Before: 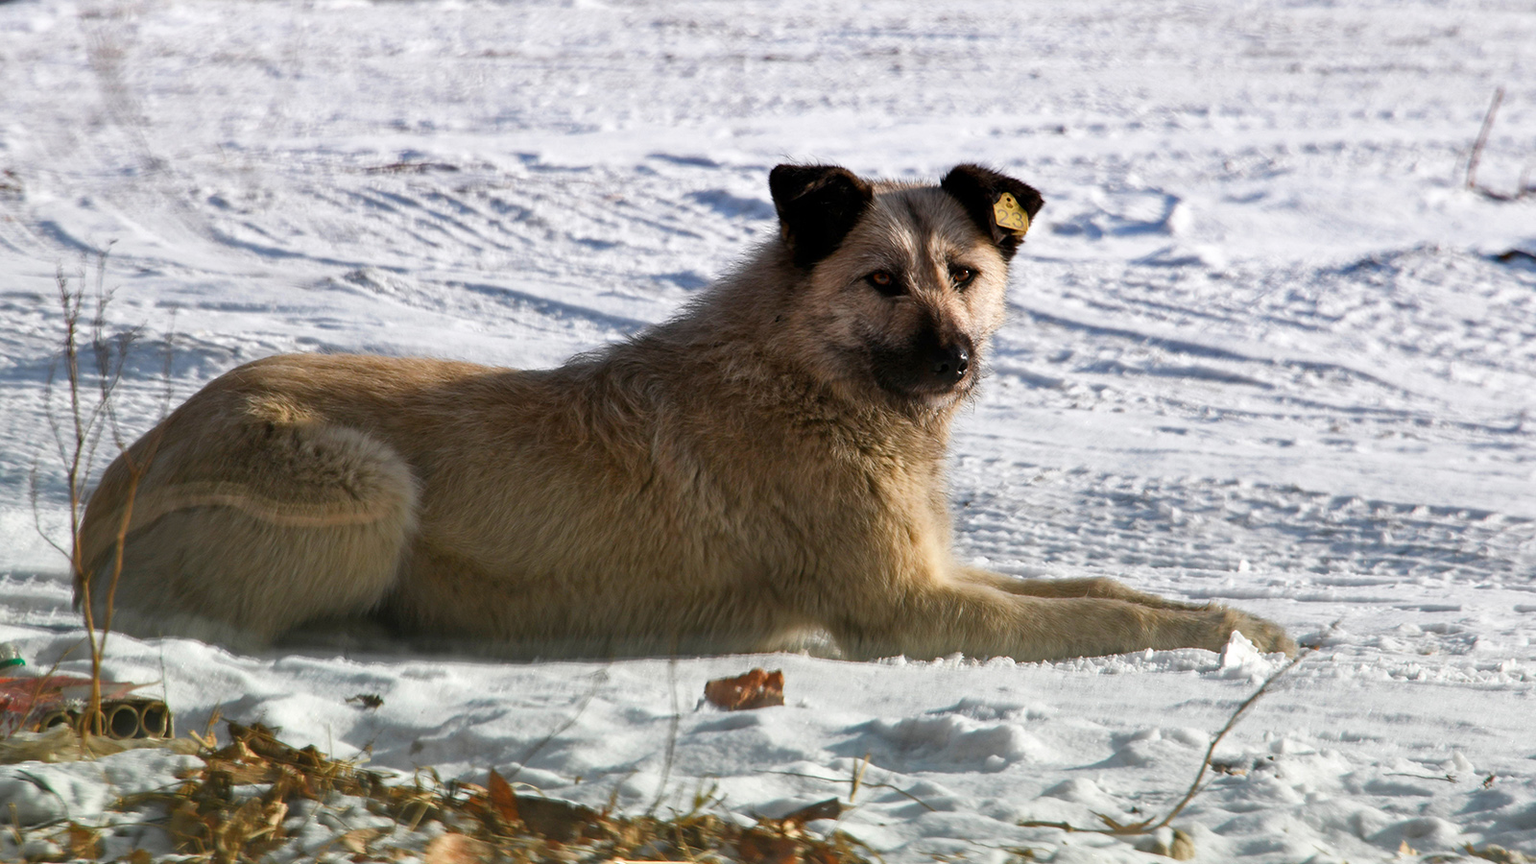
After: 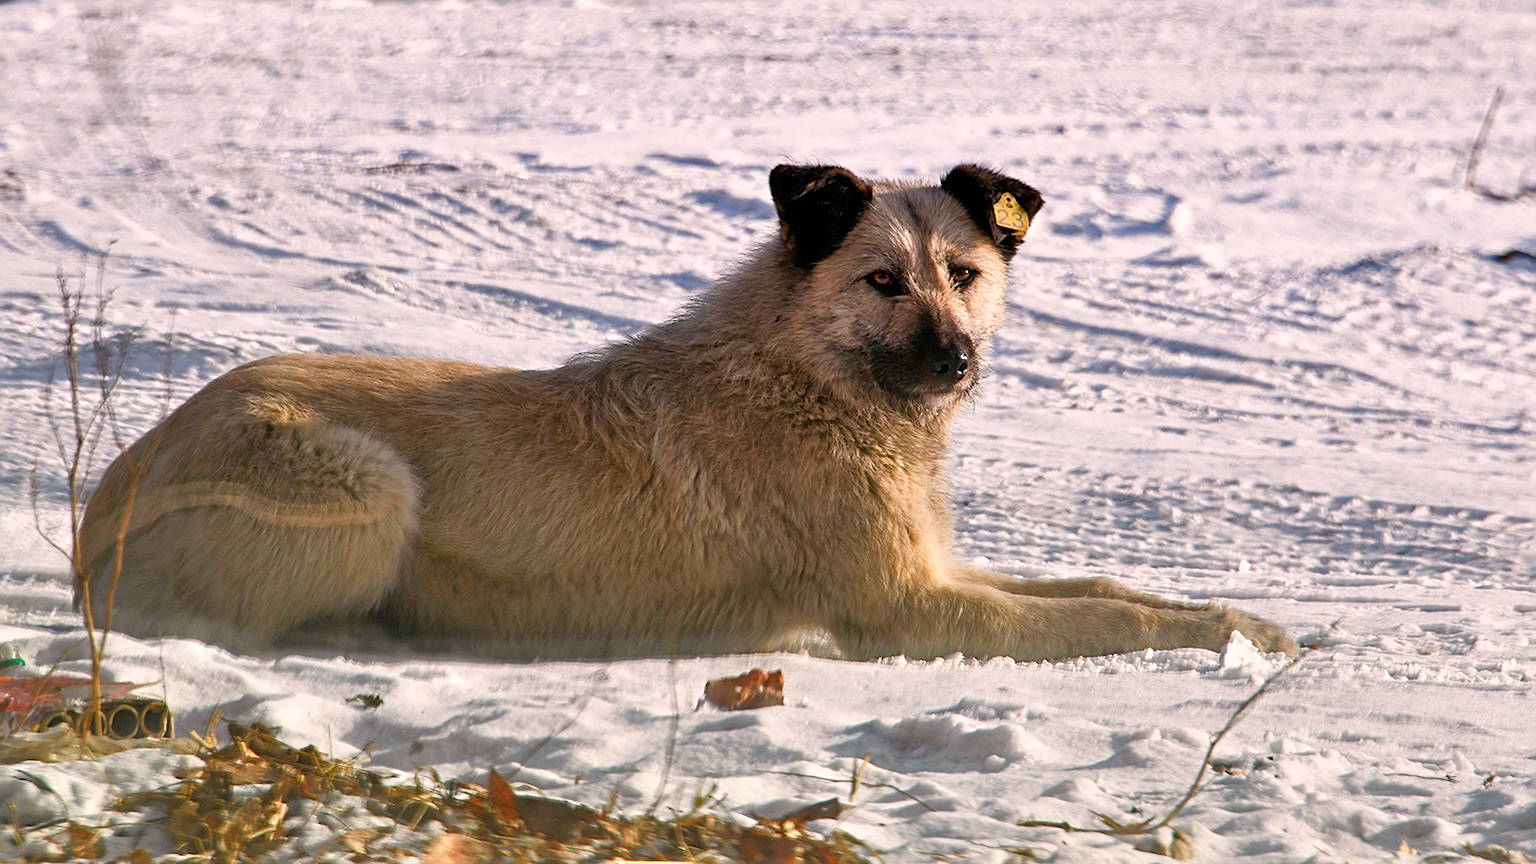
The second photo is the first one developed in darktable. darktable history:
tone equalizer: -8 EV 1 EV, -7 EV 1 EV, -6 EV 1 EV, -5 EV 1 EV, -4 EV 1 EV, -3 EV 0.75 EV, -2 EV 0.5 EV, -1 EV 0.25 EV
sharpen: on, module defaults
color correction: highlights a* 7.34, highlights b* 4.37
